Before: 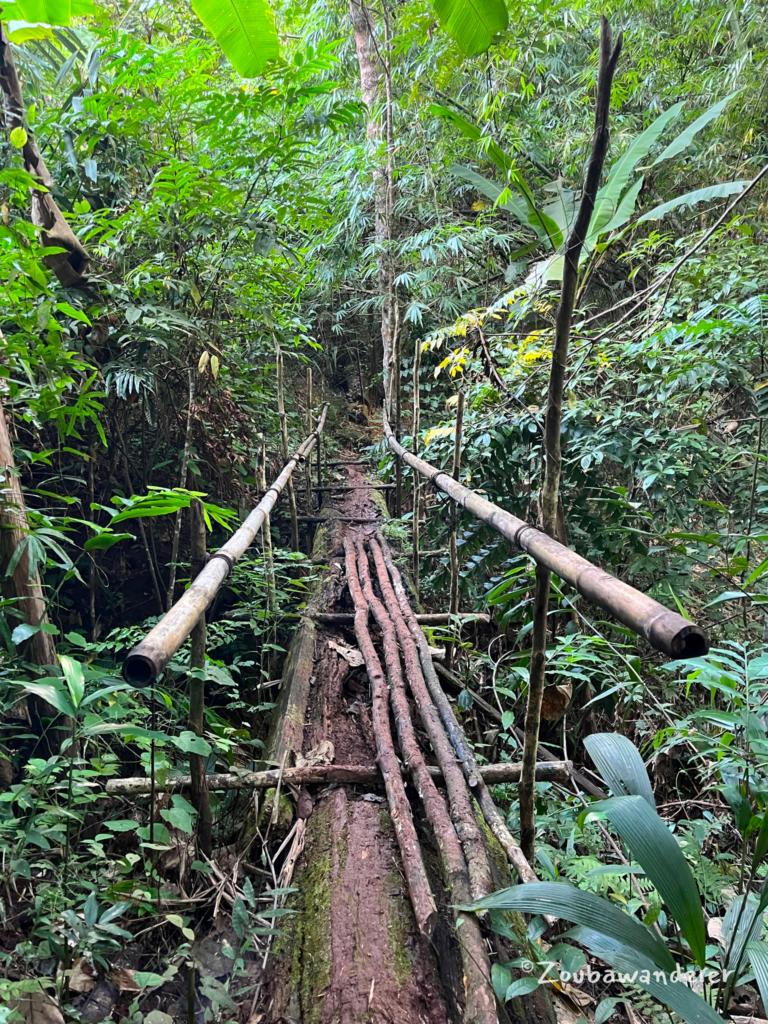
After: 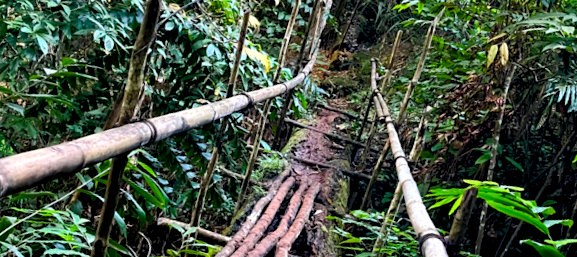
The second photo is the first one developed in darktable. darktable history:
crop and rotate: angle 16.12°, top 30.835%, bottom 35.653%
color balance rgb: shadows lift › luminance -9.41%, highlights gain › luminance 17.6%, global offset › luminance -1.45%, perceptual saturation grading › highlights -17.77%, perceptual saturation grading › mid-tones 33.1%, perceptual saturation grading › shadows 50.52%, global vibrance 24.22%
vibrance: on, module defaults
